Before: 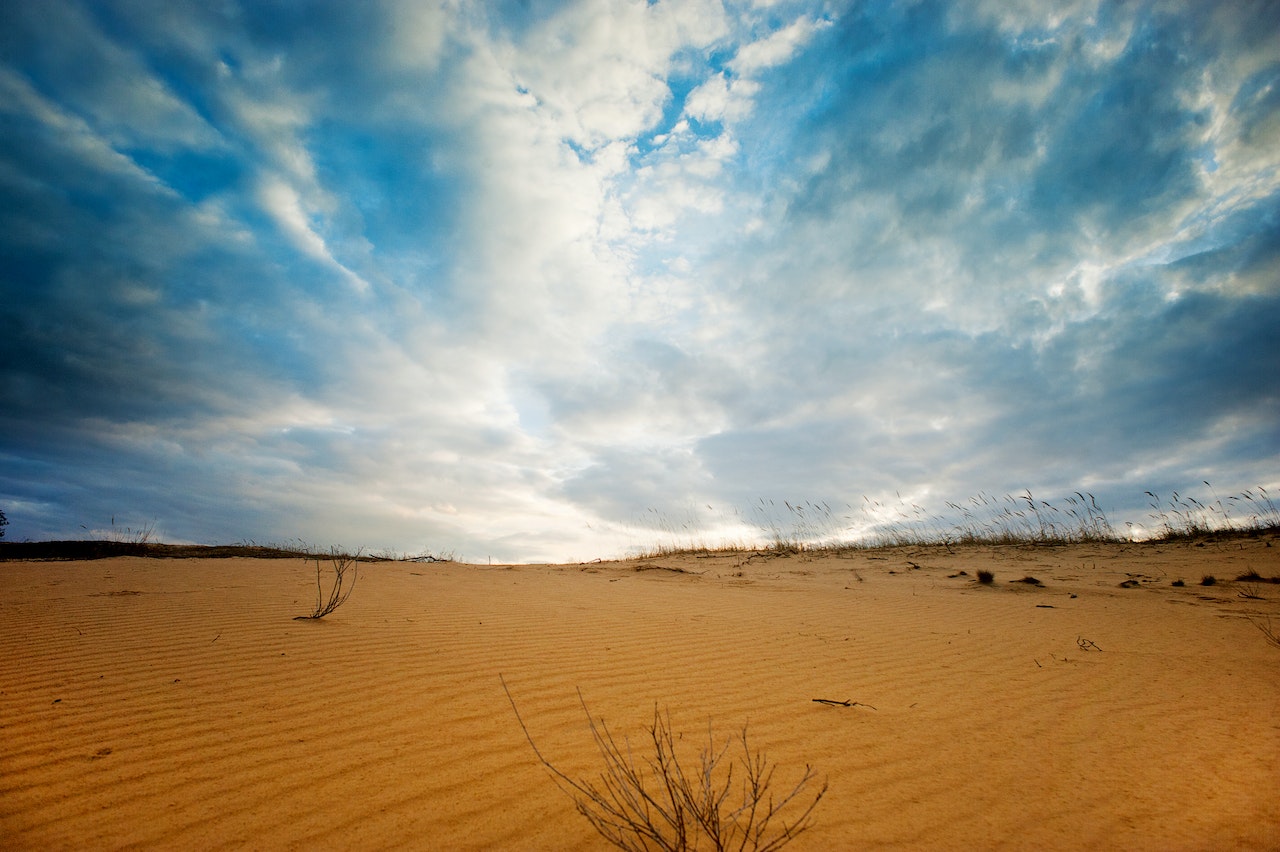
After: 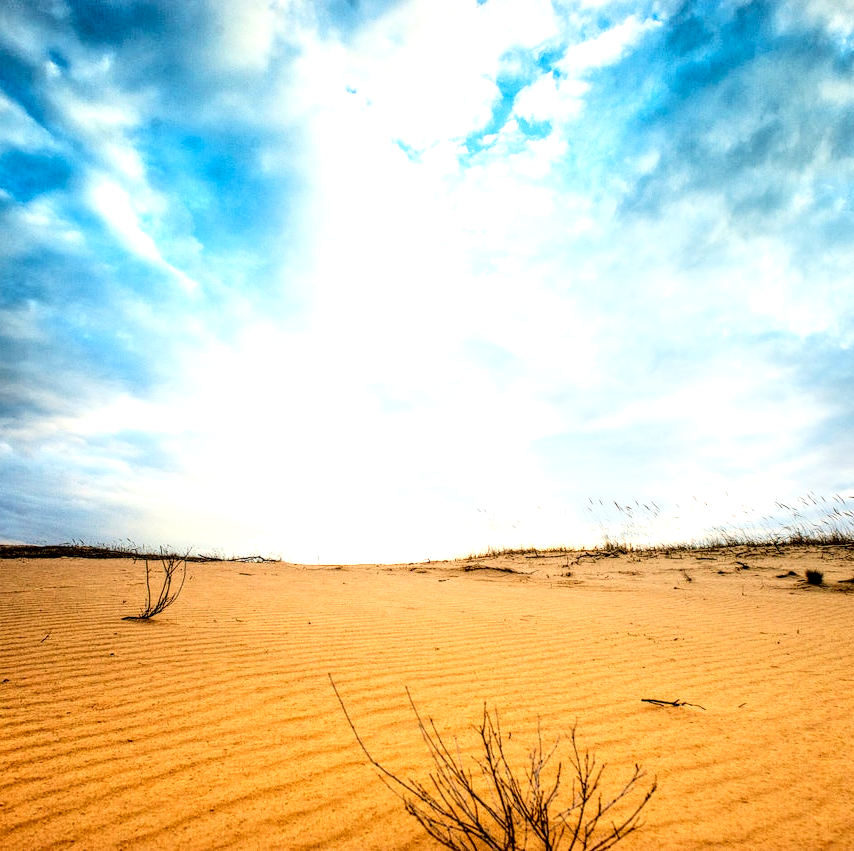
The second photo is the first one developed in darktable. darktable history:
crop and rotate: left 13.388%, right 19.882%
base curve: curves: ch0 [(0, 0.003) (0.001, 0.002) (0.006, 0.004) (0.02, 0.022) (0.048, 0.086) (0.094, 0.234) (0.162, 0.431) (0.258, 0.629) (0.385, 0.8) (0.548, 0.918) (0.751, 0.988) (1, 1)]
local contrast: highlights 13%, shadows 36%, detail 184%, midtone range 0.464
